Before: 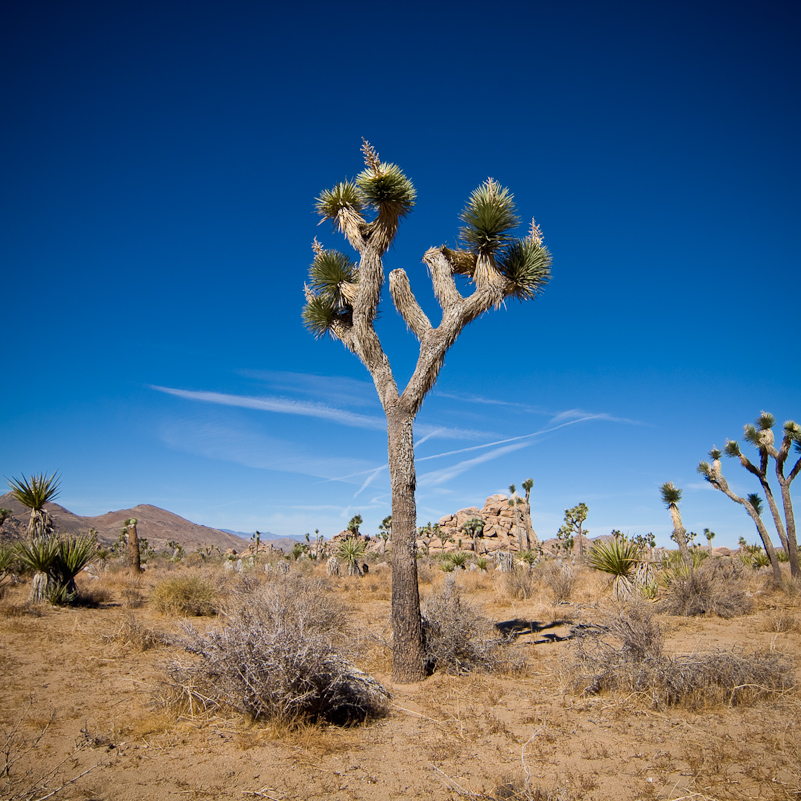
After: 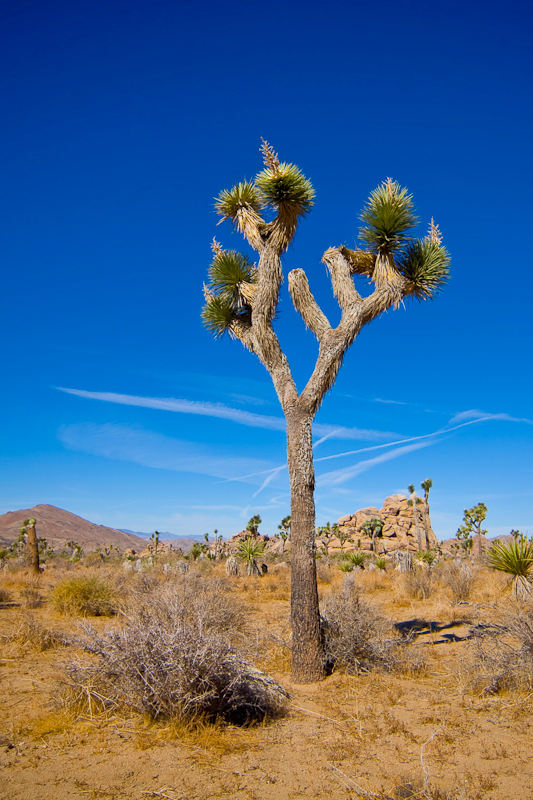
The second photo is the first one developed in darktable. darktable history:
color balance rgb: perceptual saturation grading › global saturation 25%, global vibrance 20%
crop and rotate: left 12.673%, right 20.66%
shadows and highlights: on, module defaults
